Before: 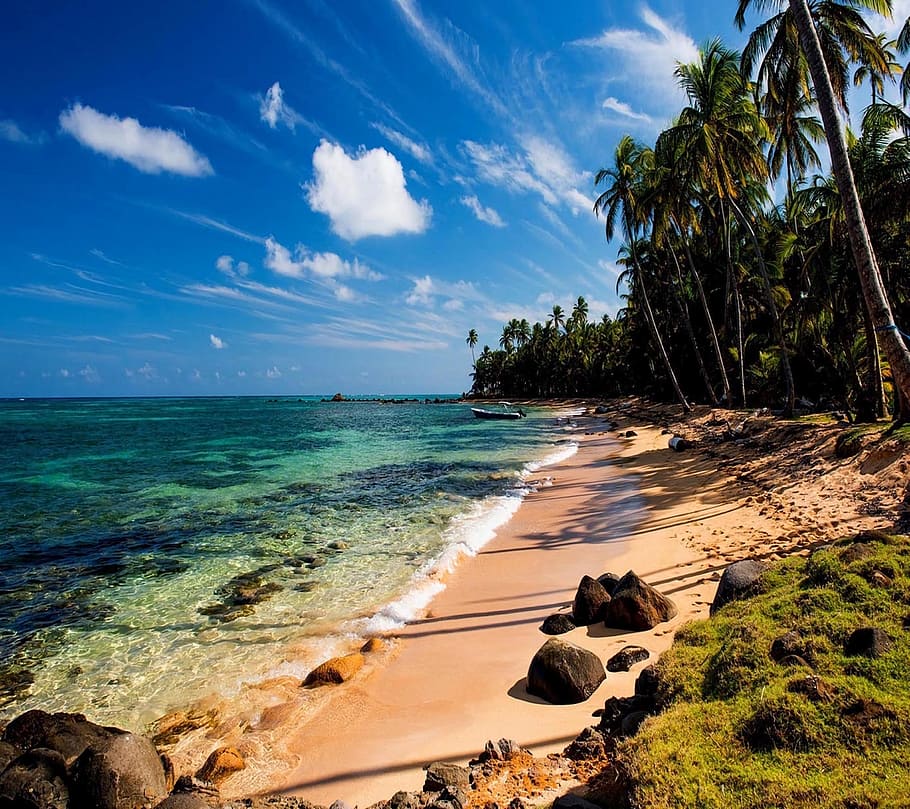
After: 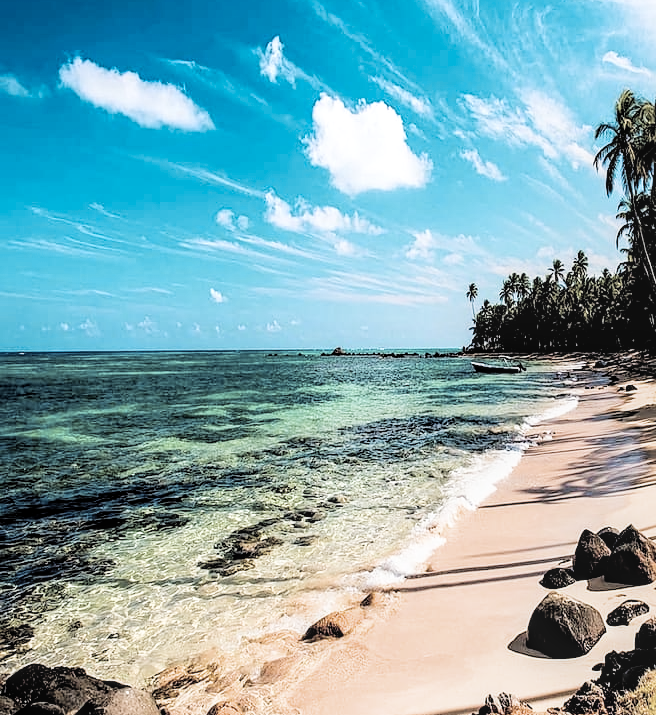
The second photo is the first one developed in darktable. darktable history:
tone equalizer: edges refinement/feathering 500, mask exposure compensation -1.57 EV, preserve details no
local contrast: on, module defaults
color zones: curves: ch0 [(0.254, 0.492) (0.724, 0.62)]; ch1 [(0.25, 0.528) (0.719, 0.796)]; ch2 [(0, 0.472) (0.25, 0.5) (0.73, 0.184)]
exposure: exposure 0.669 EV, compensate exposure bias true, compensate highlight preservation false
contrast brightness saturation: brightness 0.181, saturation -0.51
crop: top 5.783%, right 27.877%, bottom 5.752%
sharpen: amount 0.218
filmic rgb: black relative exposure -5.06 EV, white relative exposure 3.54 EV, threshold 5.95 EV, hardness 3.16, contrast 1.193, highlights saturation mix -49.62%, enable highlight reconstruction true
